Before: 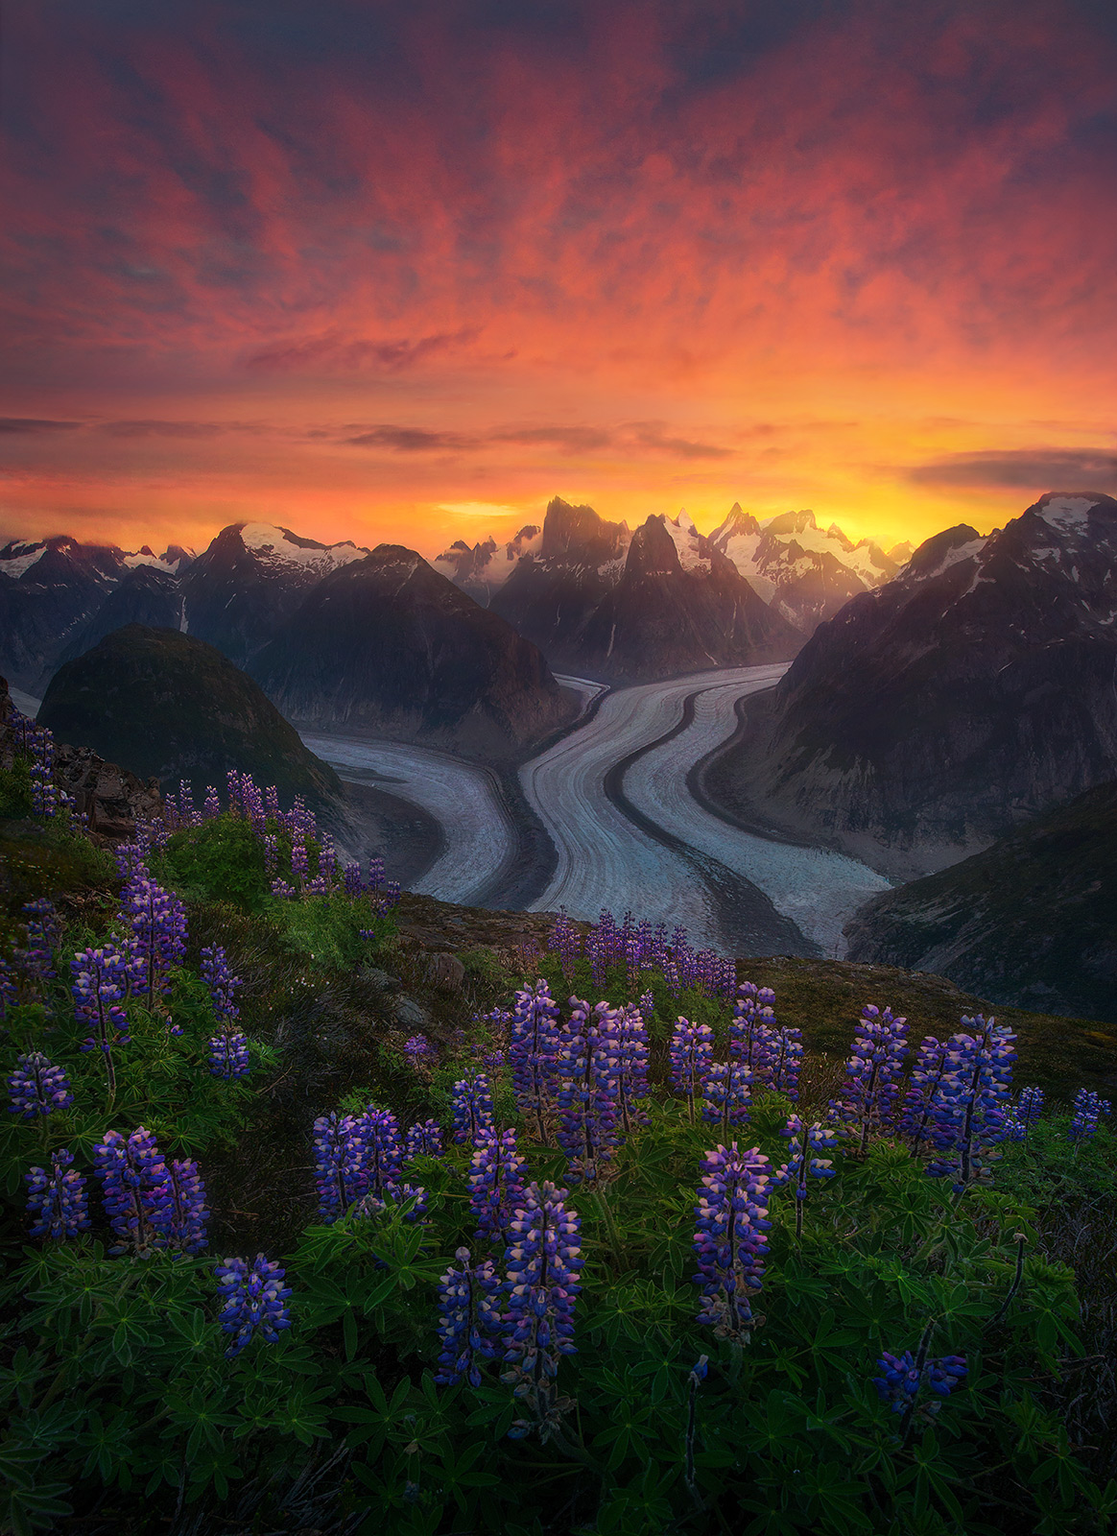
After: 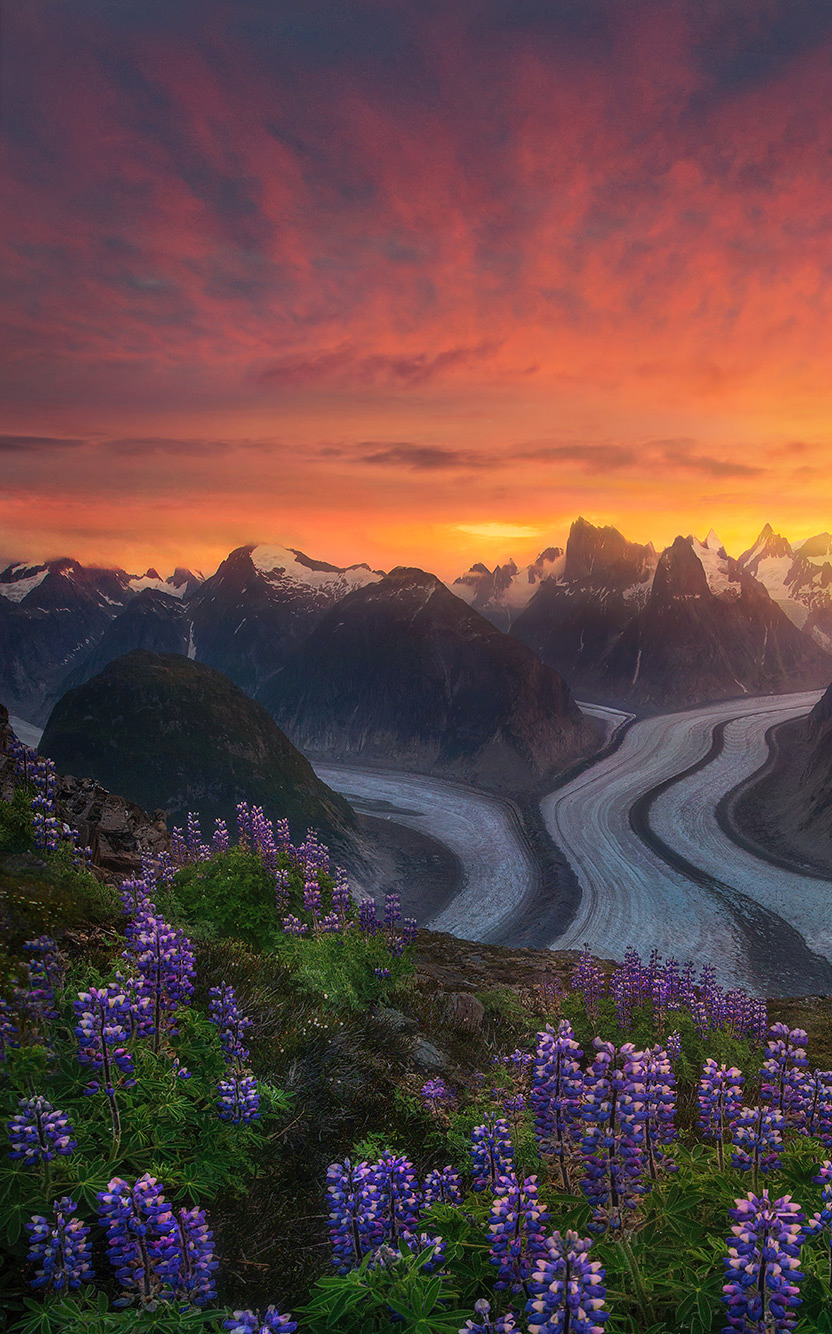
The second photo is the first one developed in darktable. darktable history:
shadows and highlights: shadows 36.84, highlights -26.77, soften with gaussian
crop: right 28.502%, bottom 16.588%
